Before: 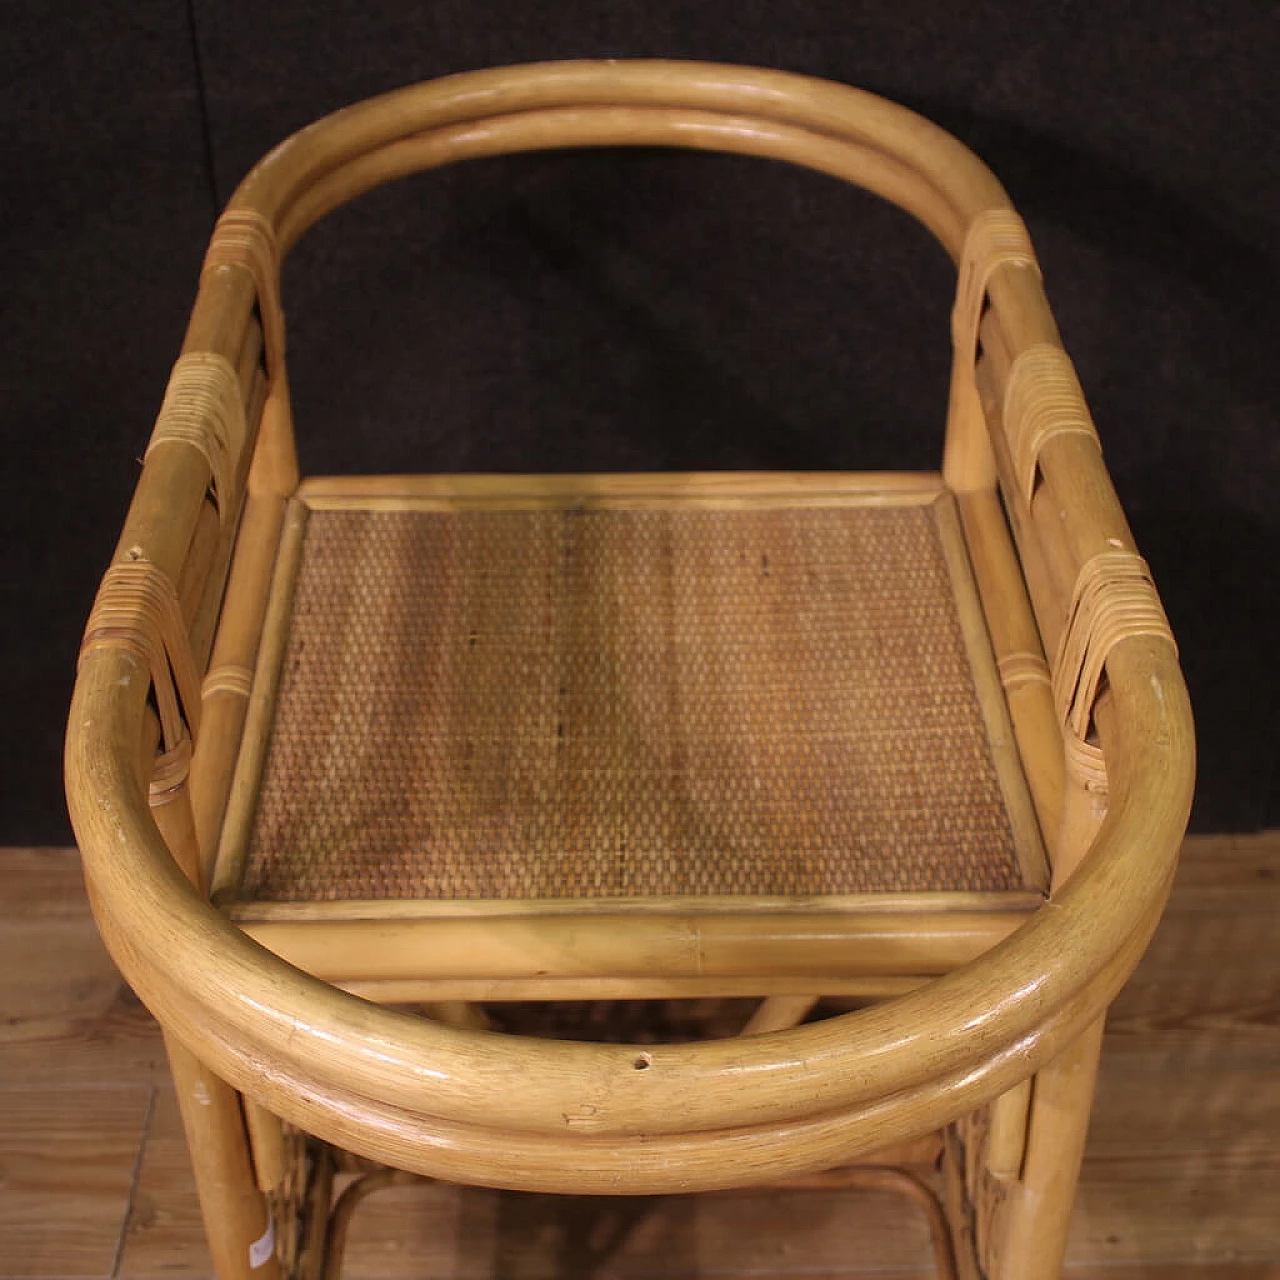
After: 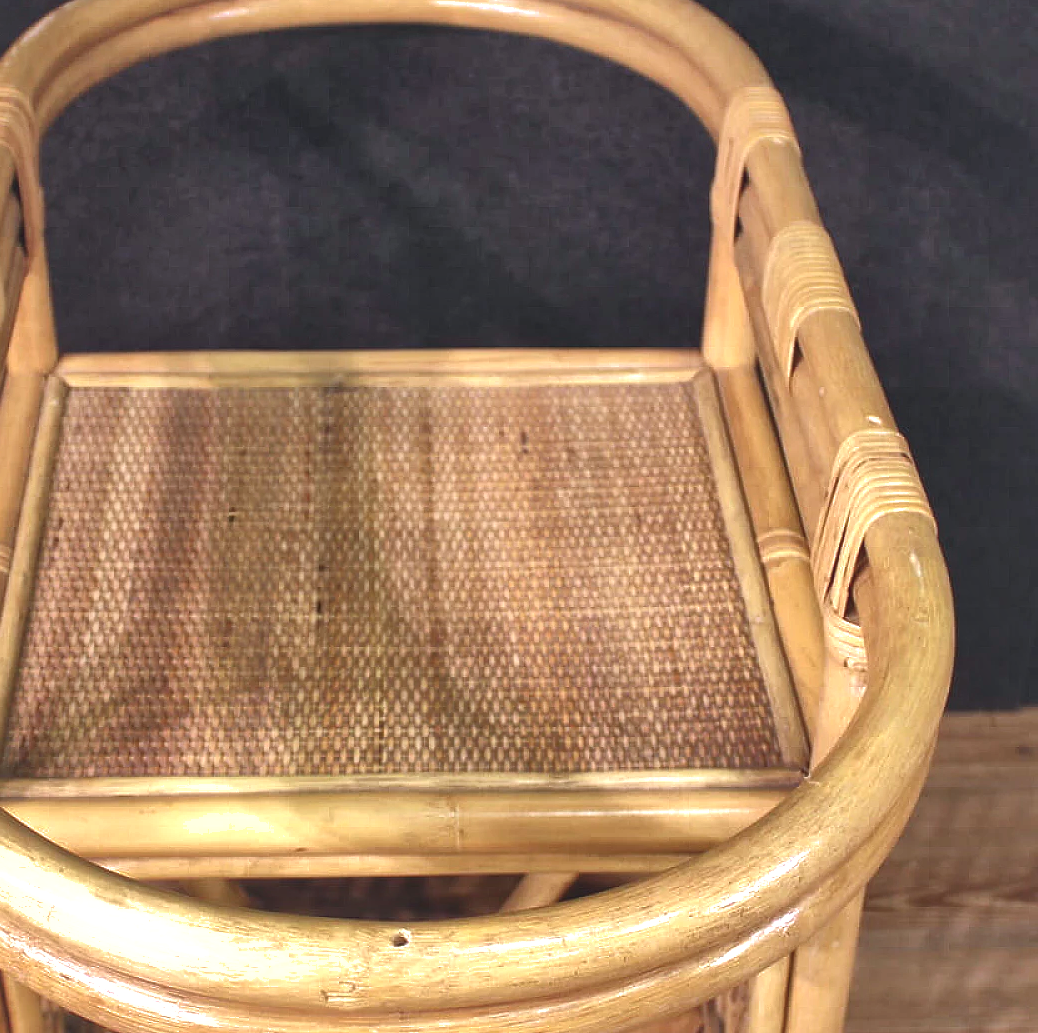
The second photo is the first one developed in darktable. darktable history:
local contrast: mode bilateral grid, contrast 24, coarseness 59, detail 151%, midtone range 0.2
exposure: black level correction -0.005, exposure 1.003 EV, compensate exposure bias true, compensate highlight preservation false
shadows and highlights: on, module defaults
crop: left 18.898%, top 9.653%, right 0%, bottom 9.629%
color calibration: x 0.381, y 0.391, temperature 4087.95 K
